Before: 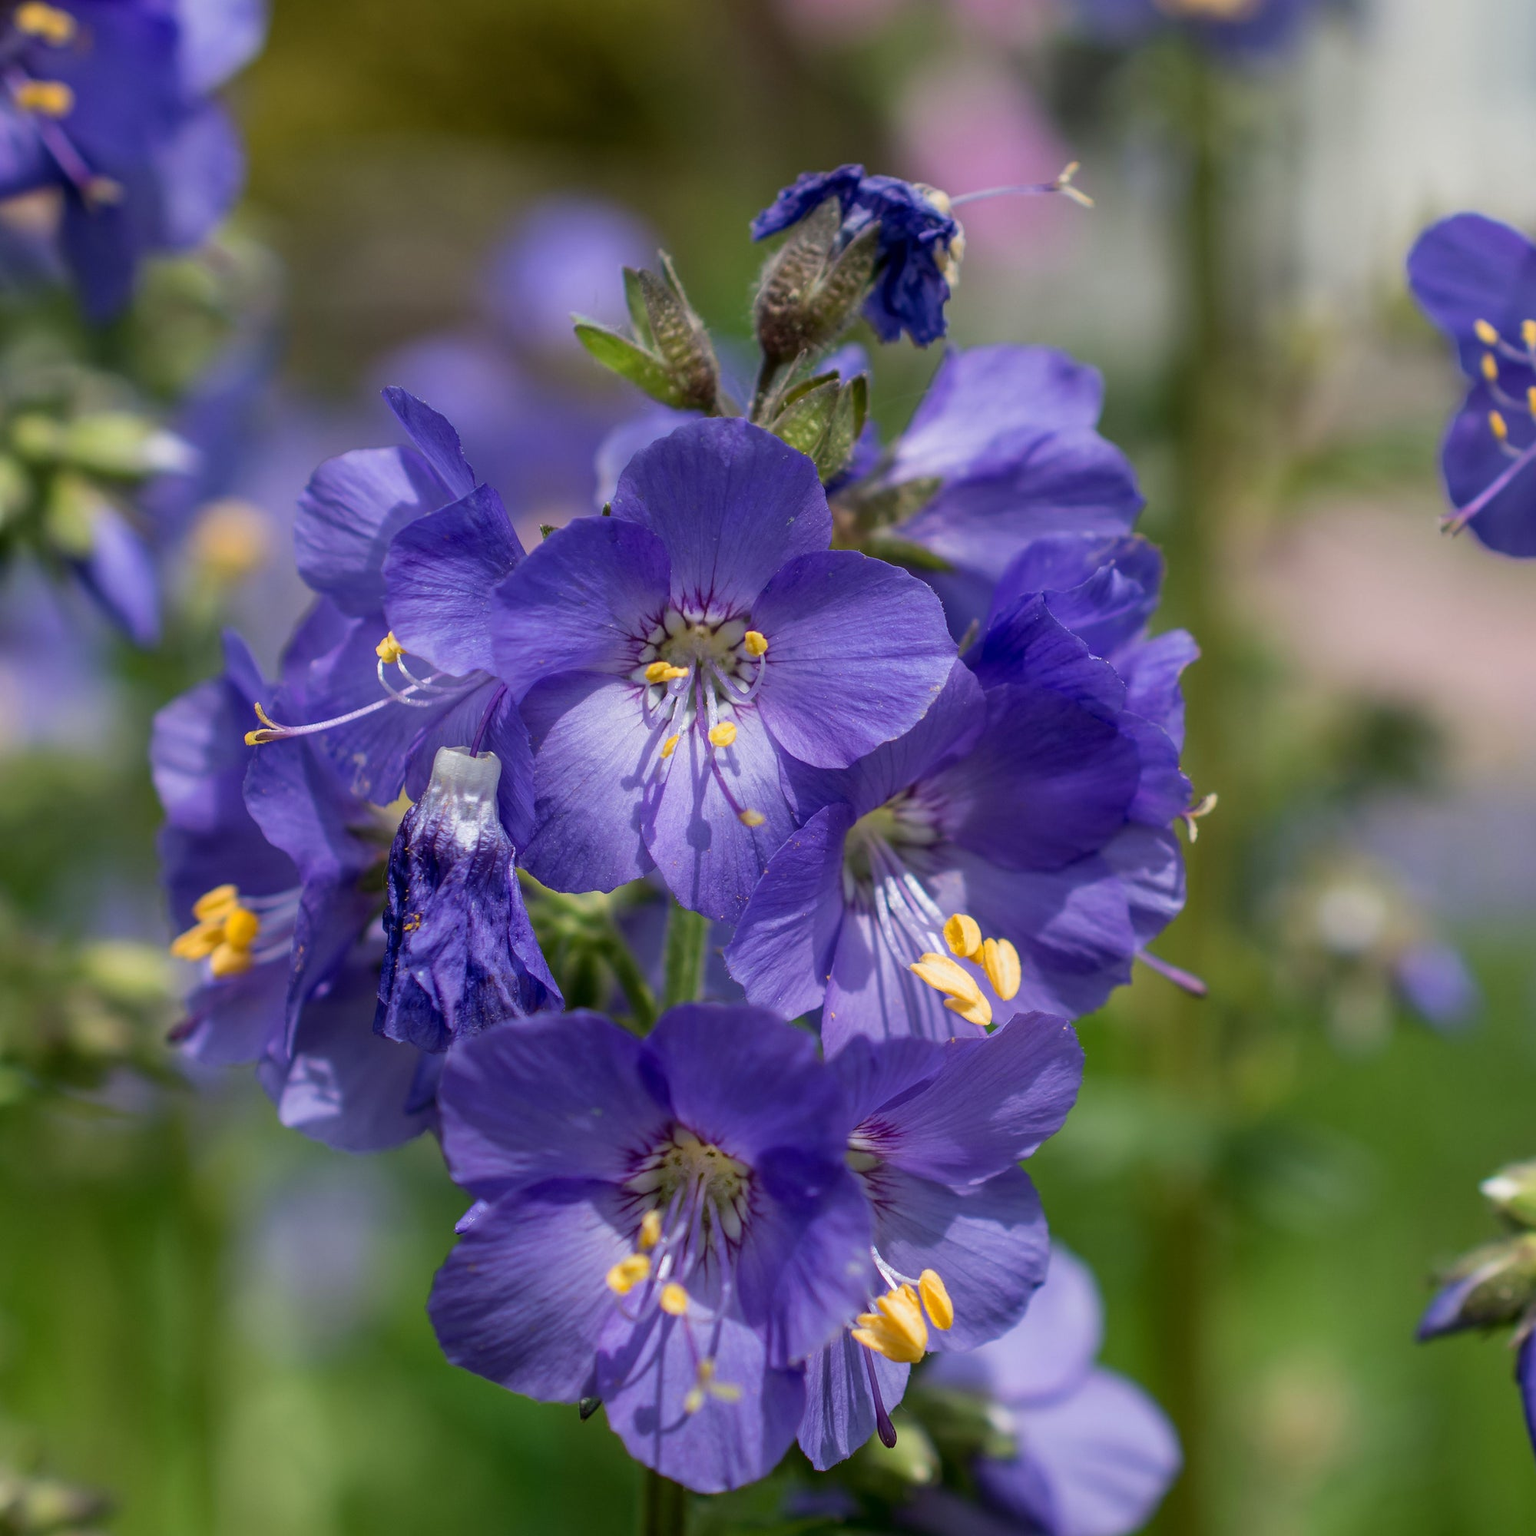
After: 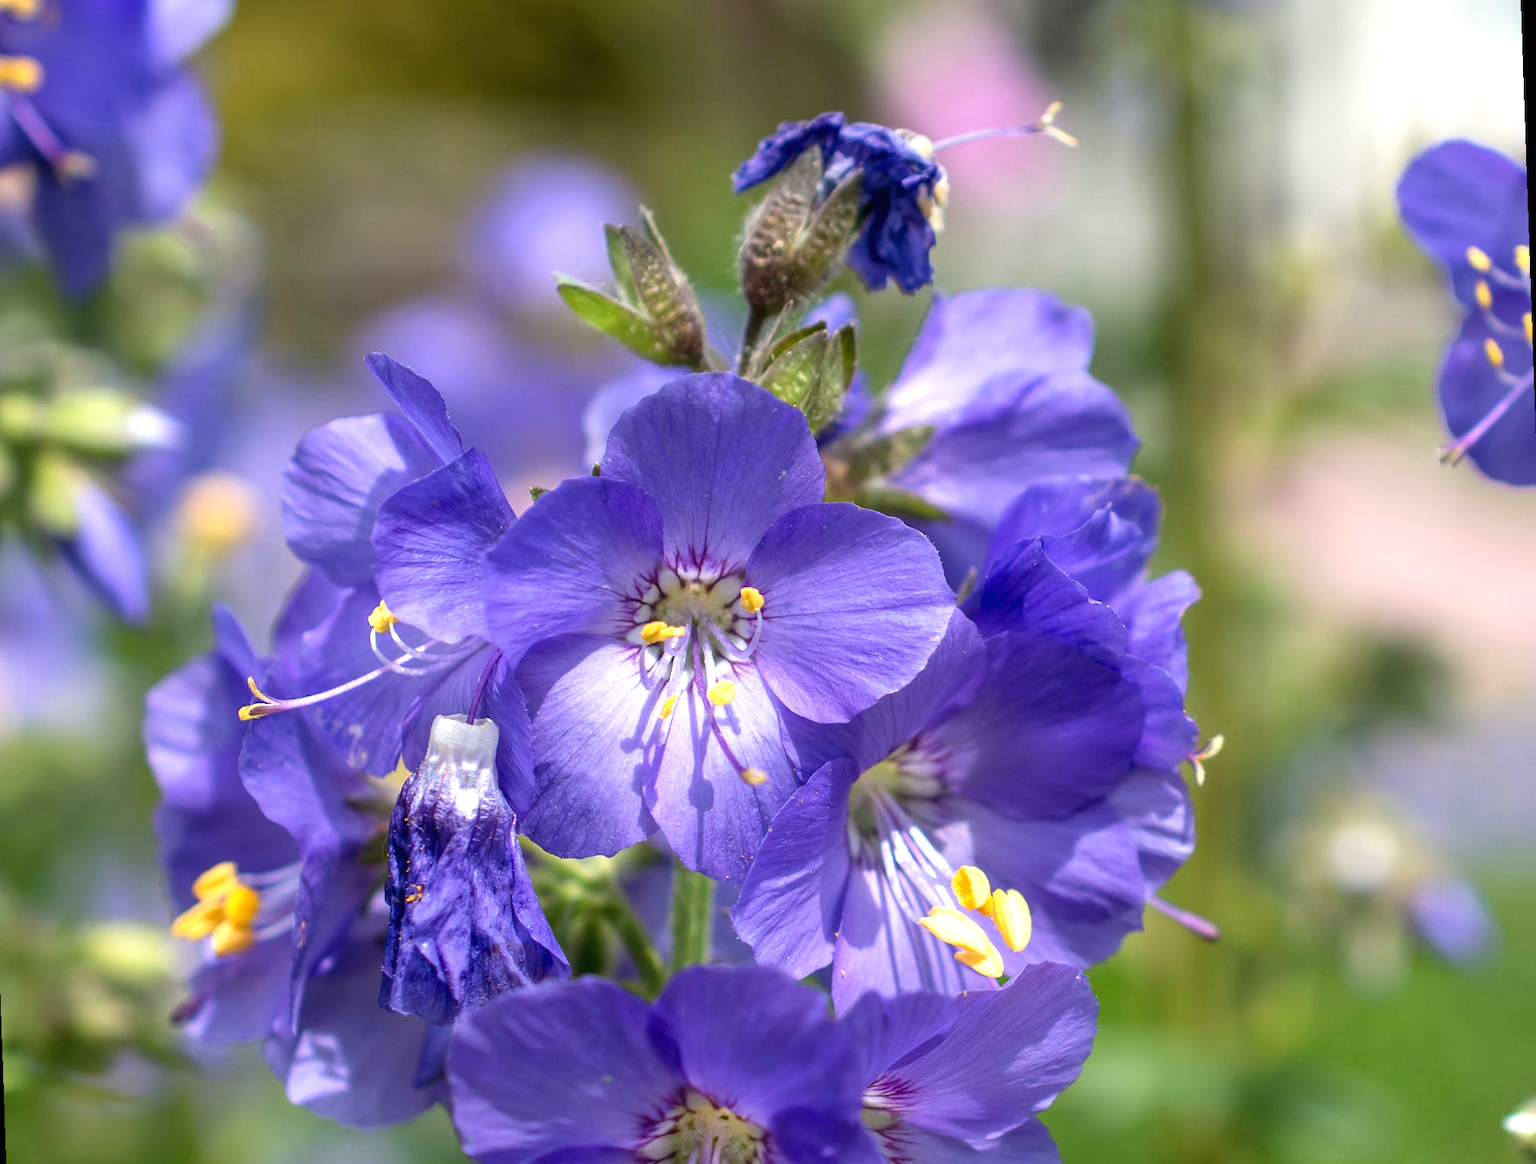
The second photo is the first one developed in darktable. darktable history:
crop: bottom 19.644%
rotate and perspective: rotation -2°, crop left 0.022, crop right 0.978, crop top 0.049, crop bottom 0.951
exposure: black level correction -0.001, exposure 0.9 EV, compensate exposure bias true, compensate highlight preservation false
